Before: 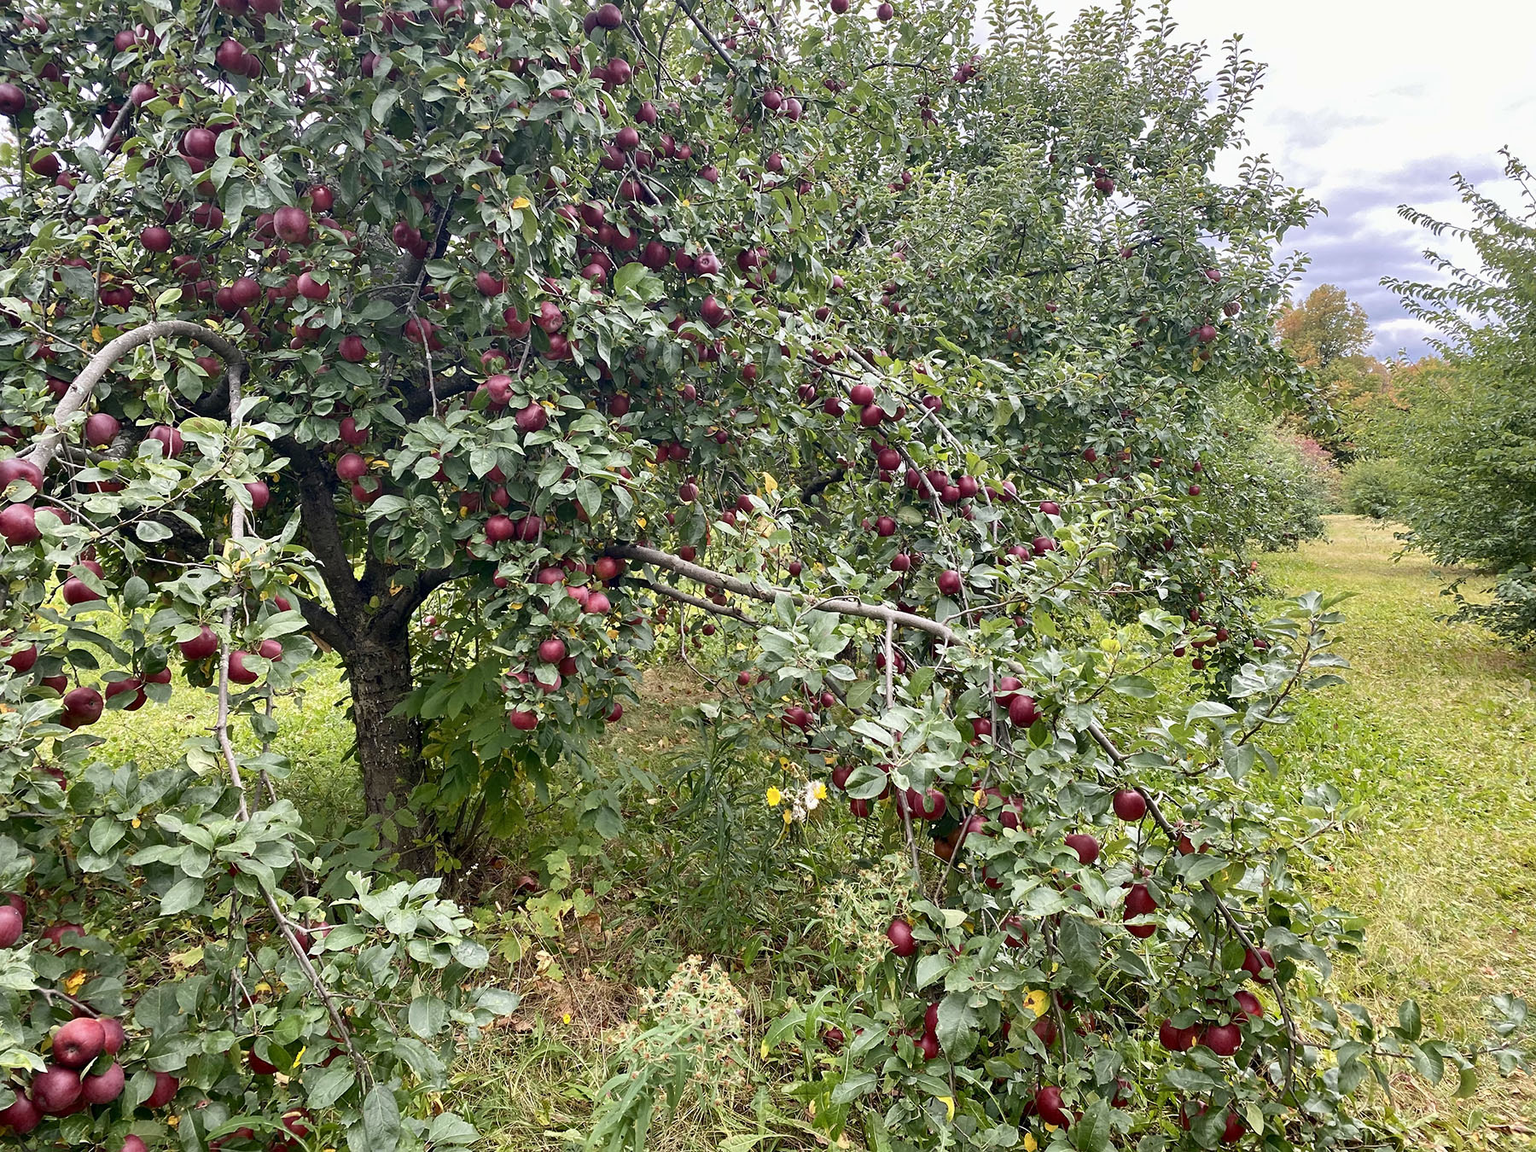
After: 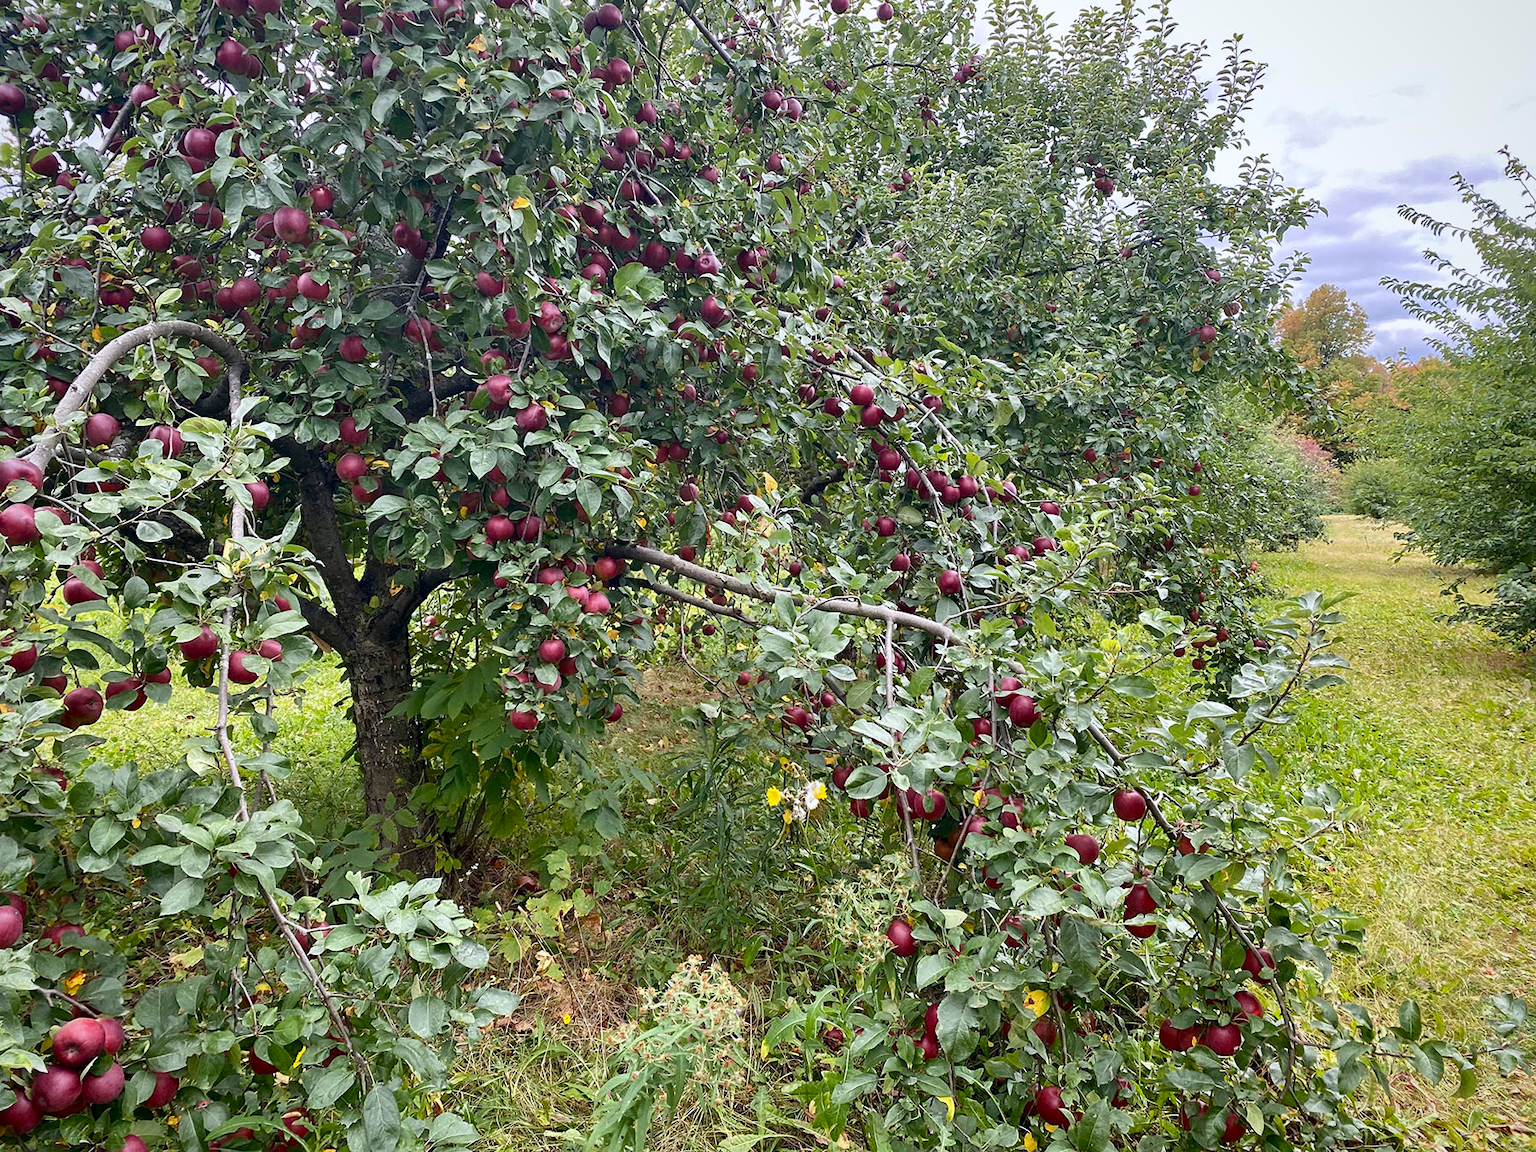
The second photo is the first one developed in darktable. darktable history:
vignetting: brightness -0.233, saturation 0.141
white balance: red 0.983, blue 1.036
